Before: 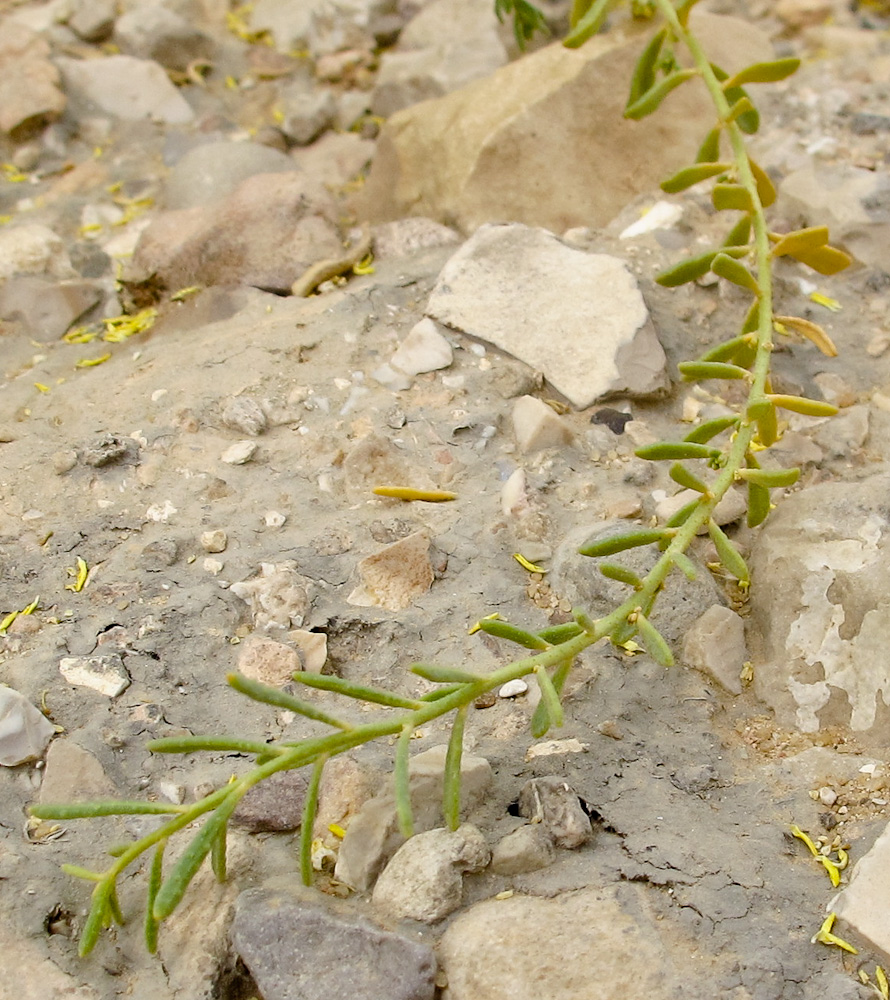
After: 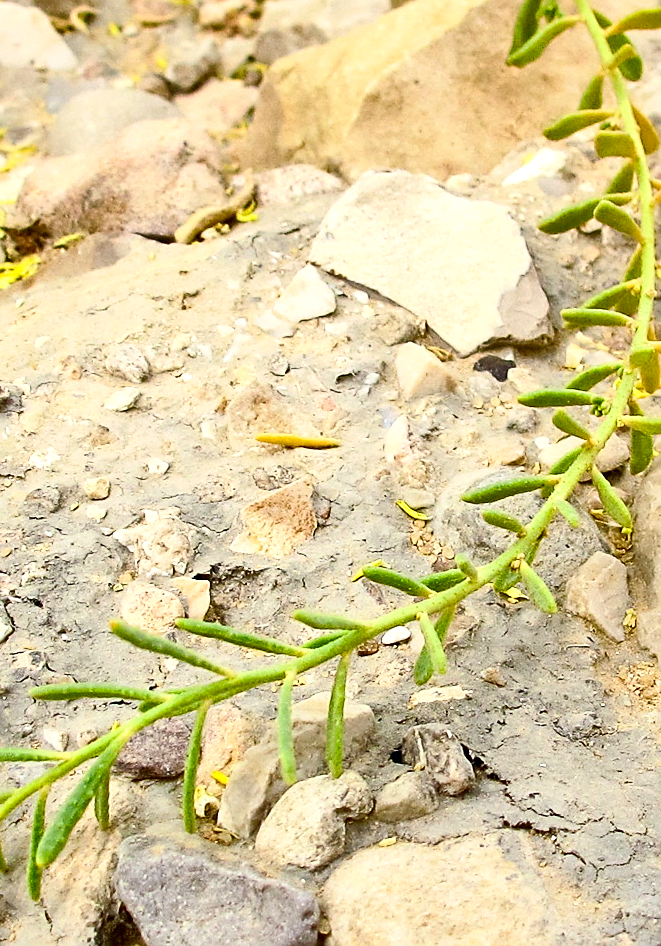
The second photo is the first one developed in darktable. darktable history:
tone curve: curves: ch0 [(0, 0) (0.139, 0.067) (0.319, 0.269) (0.498, 0.505) (0.725, 0.824) (0.864, 0.945) (0.985, 1)]; ch1 [(0, 0) (0.291, 0.197) (0.456, 0.426) (0.495, 0.488) (0.557, 0.578) (0.599, 0.644) (0.702, 0.786) (1, 1)]; ch2 [(0, 0) (0.125, 0.089) (0.353, 0.329) (0.447, 0.43) (0.557, 0.566) (0.63, 0.667) (1, 1)], color space Lab, independent channels, preserve colors none
crop and rotate: left 13.182%, top 5.353%, right 12.541%
shadows and highlights: shadows 29.39, highlights -29.4, low approximation 0.01, soften with gaussian
sharpen: on, module defaults
exposure: black level correction 0, exposure 0.394 EV, compensate highlight preservation false
color zones: curves: ch0 [(0.11, 0.396) (0.195, 0.36) (0.25, 0.5) (0.303, 0.412) (0.357, 0.544) (0.75, 0.5) (0.967, 0.328)]; ch1 [(0, 0.468) (0.112, 0.512) (0.202, 0.6) (0.25, 0.5) (0.307, 0.352) (0.357, 0.544) (0.75, 0.5) (0.963, 0.524)], mix -123.53%
